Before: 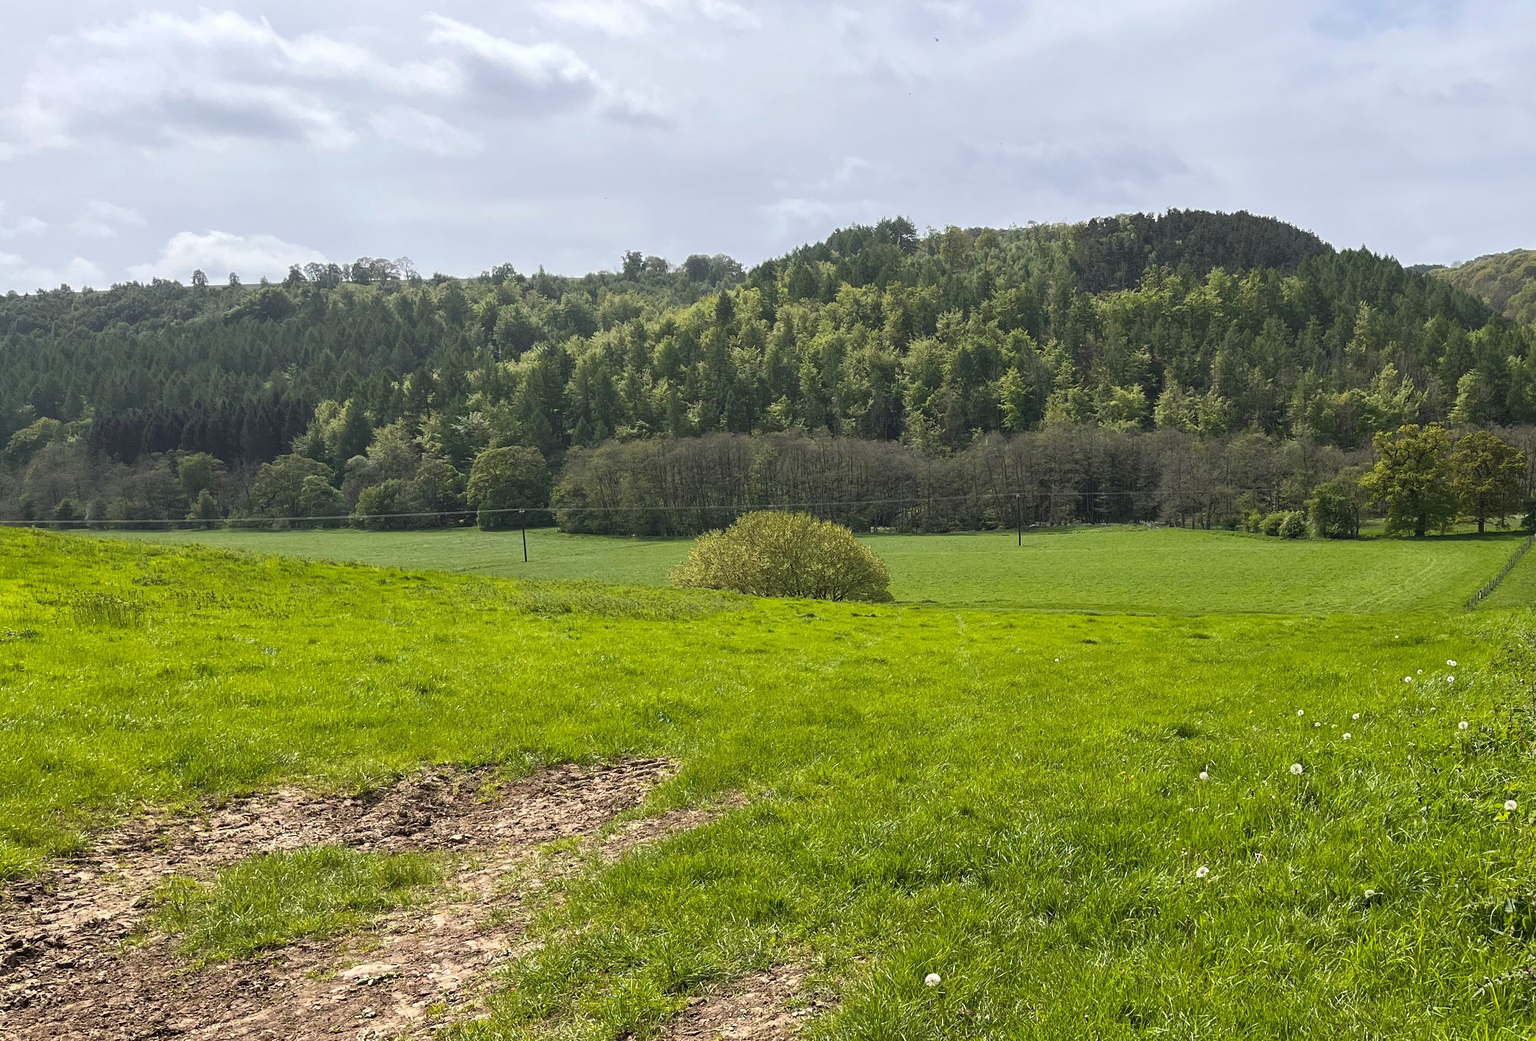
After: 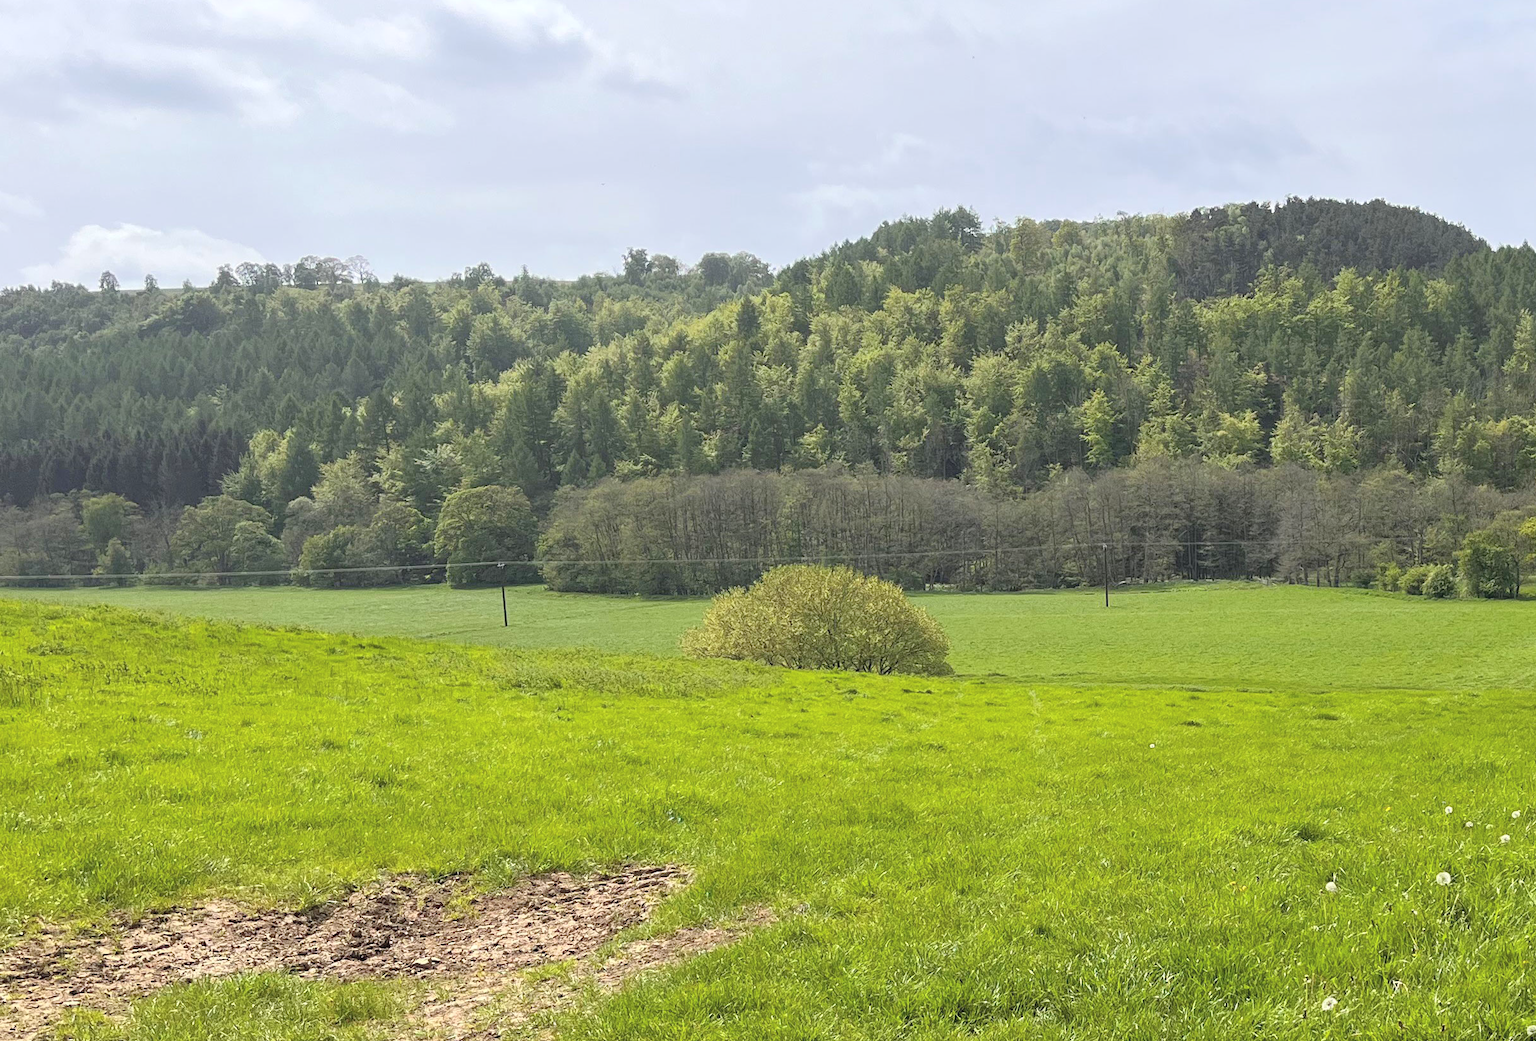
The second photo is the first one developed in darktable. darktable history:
contrast brightness saturation: brightness 0.13
crop and rotate: left 7.196%, top 4.574%, right 10.605%, bottom 13.178%
levels: levels [0, 0.478, 1]
tone equalizer: on, module defaults
